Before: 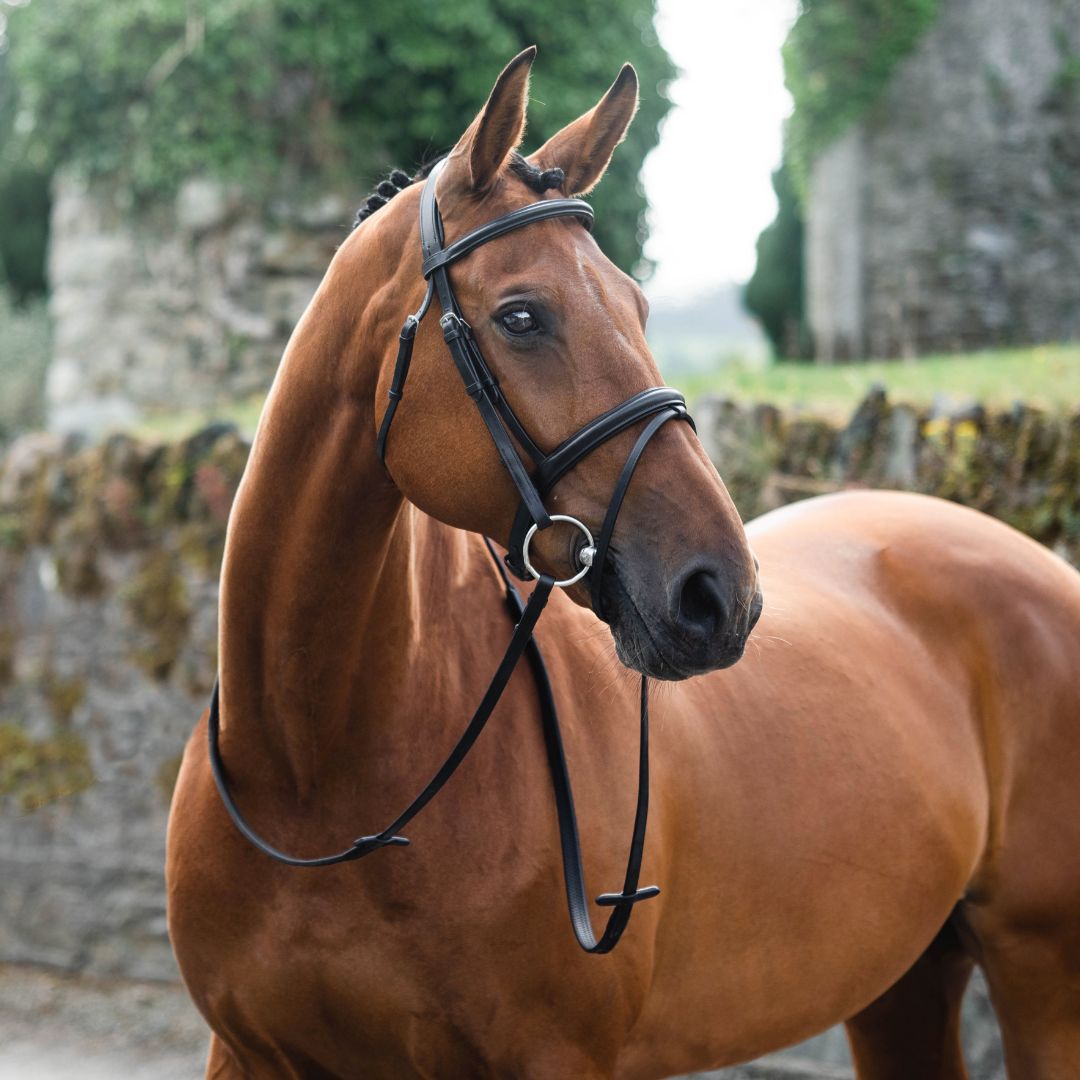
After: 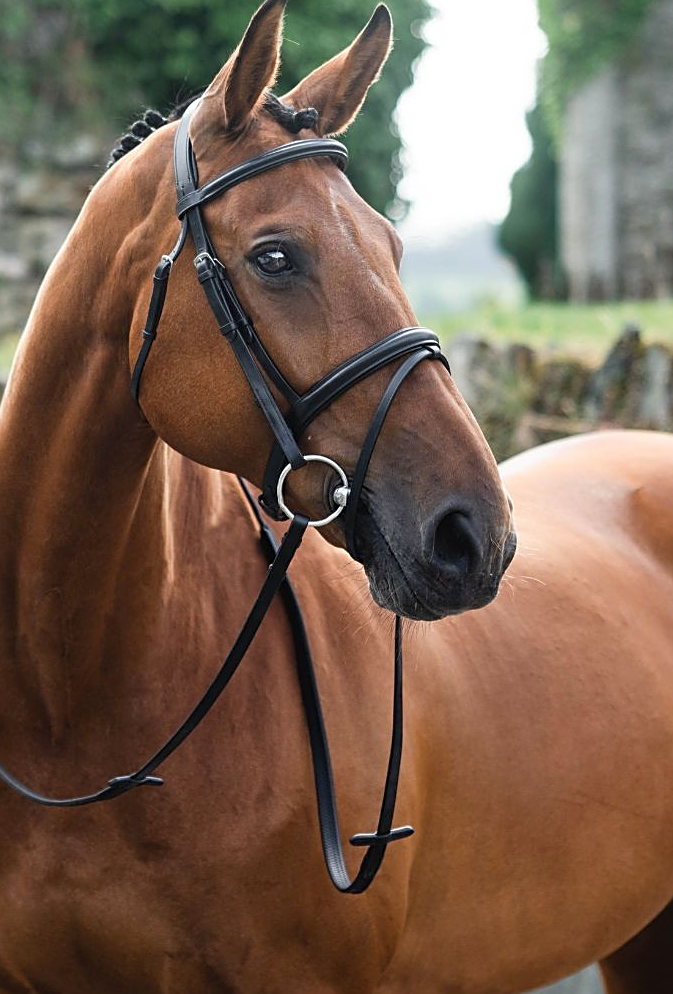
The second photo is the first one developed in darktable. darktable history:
sharpen: on, module defaults
crop and rotate: left 22.918%, top 5.629%, right 14.711%, bottom 2.247%
